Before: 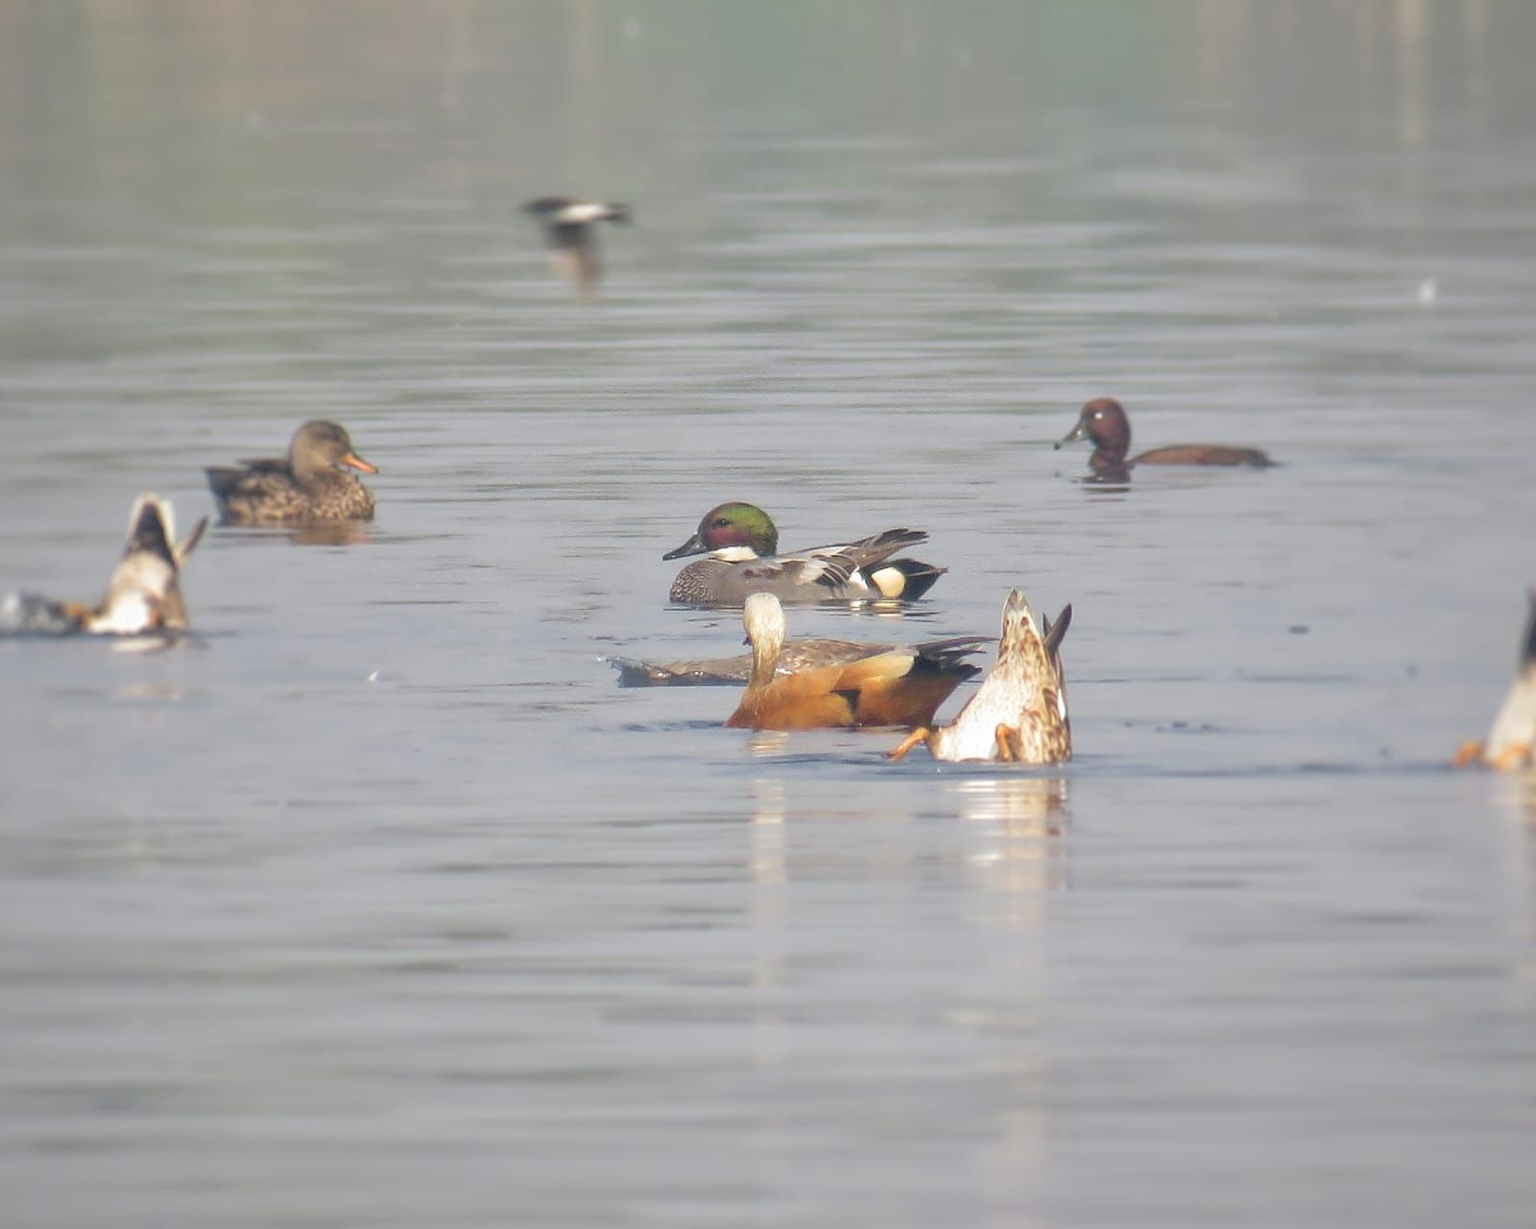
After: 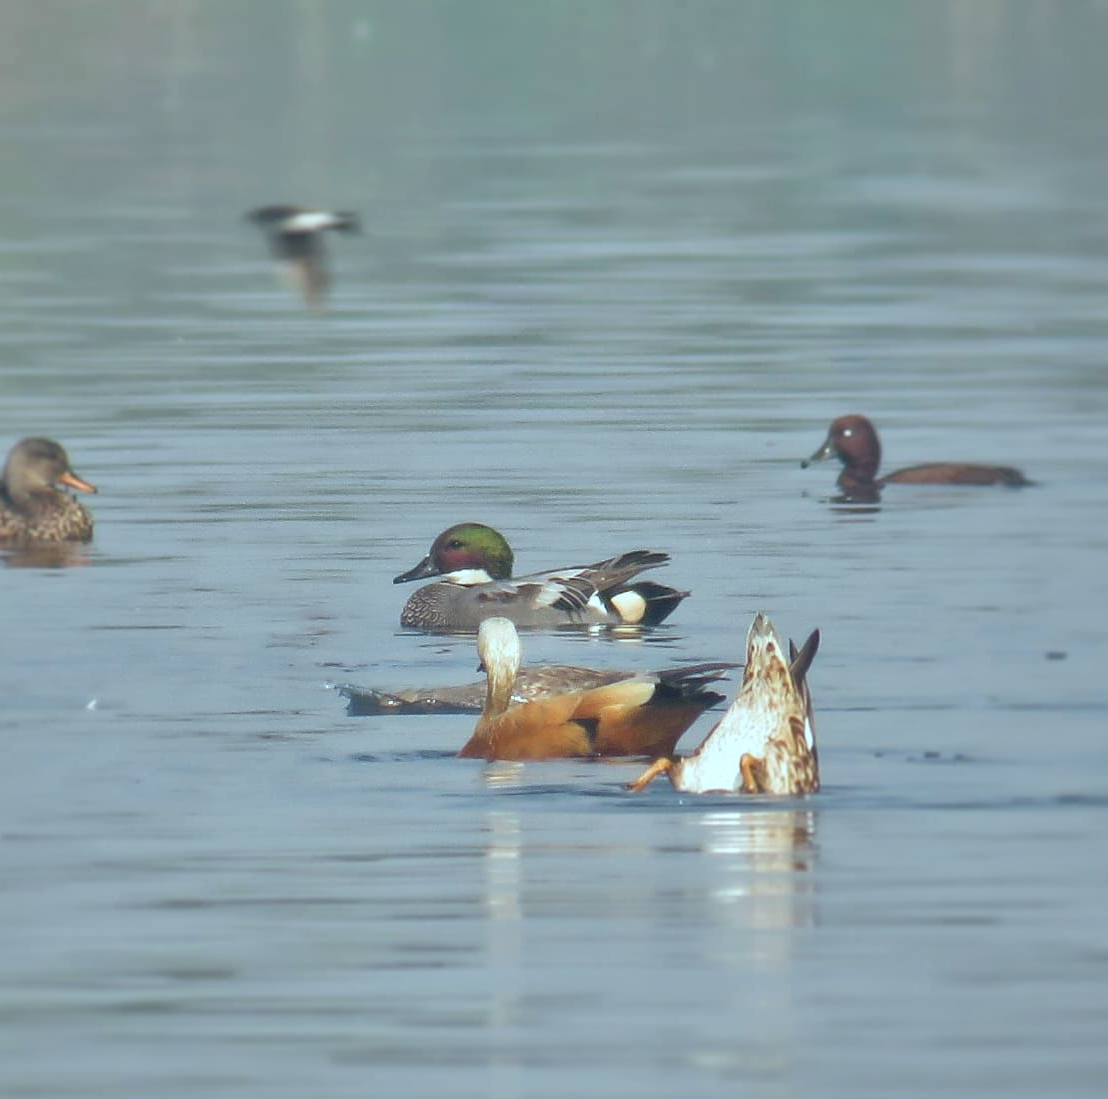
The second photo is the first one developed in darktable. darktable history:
crop: left 18.619%, right 12.105%, bottom 14.093%
color correction: highlights a* -10.03, highlights b* -10.27
shadows and highlights: low approximation 0.01, soften with gaussian
